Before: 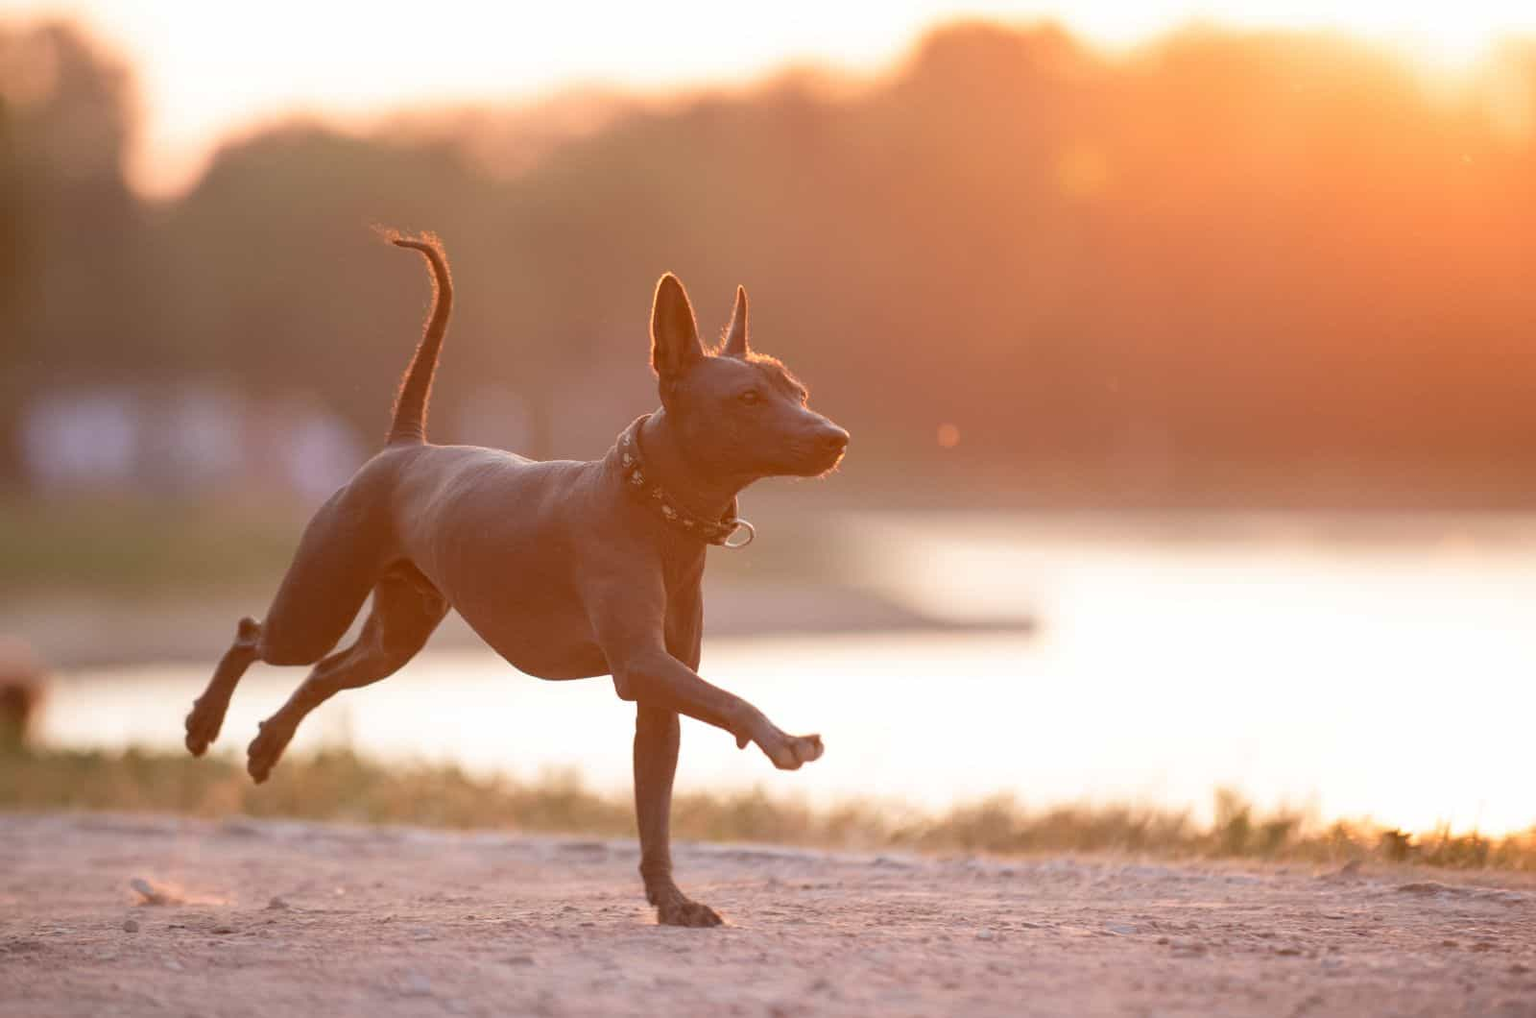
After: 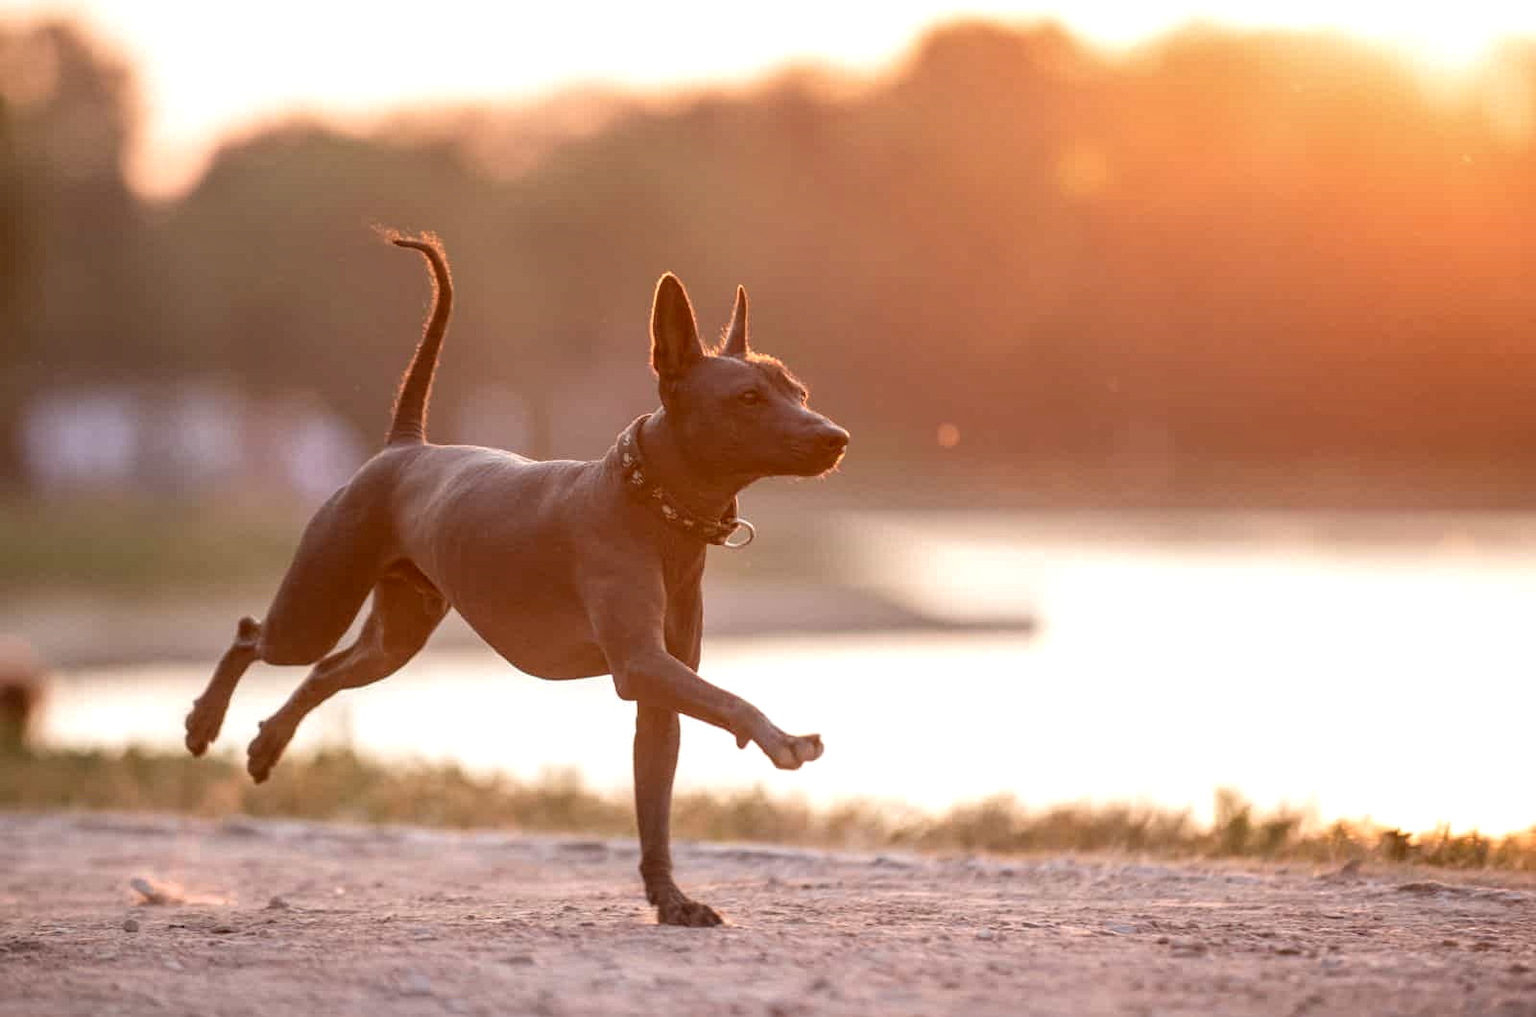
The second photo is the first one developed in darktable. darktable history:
local contrast: highlights 28%, detail 150%
